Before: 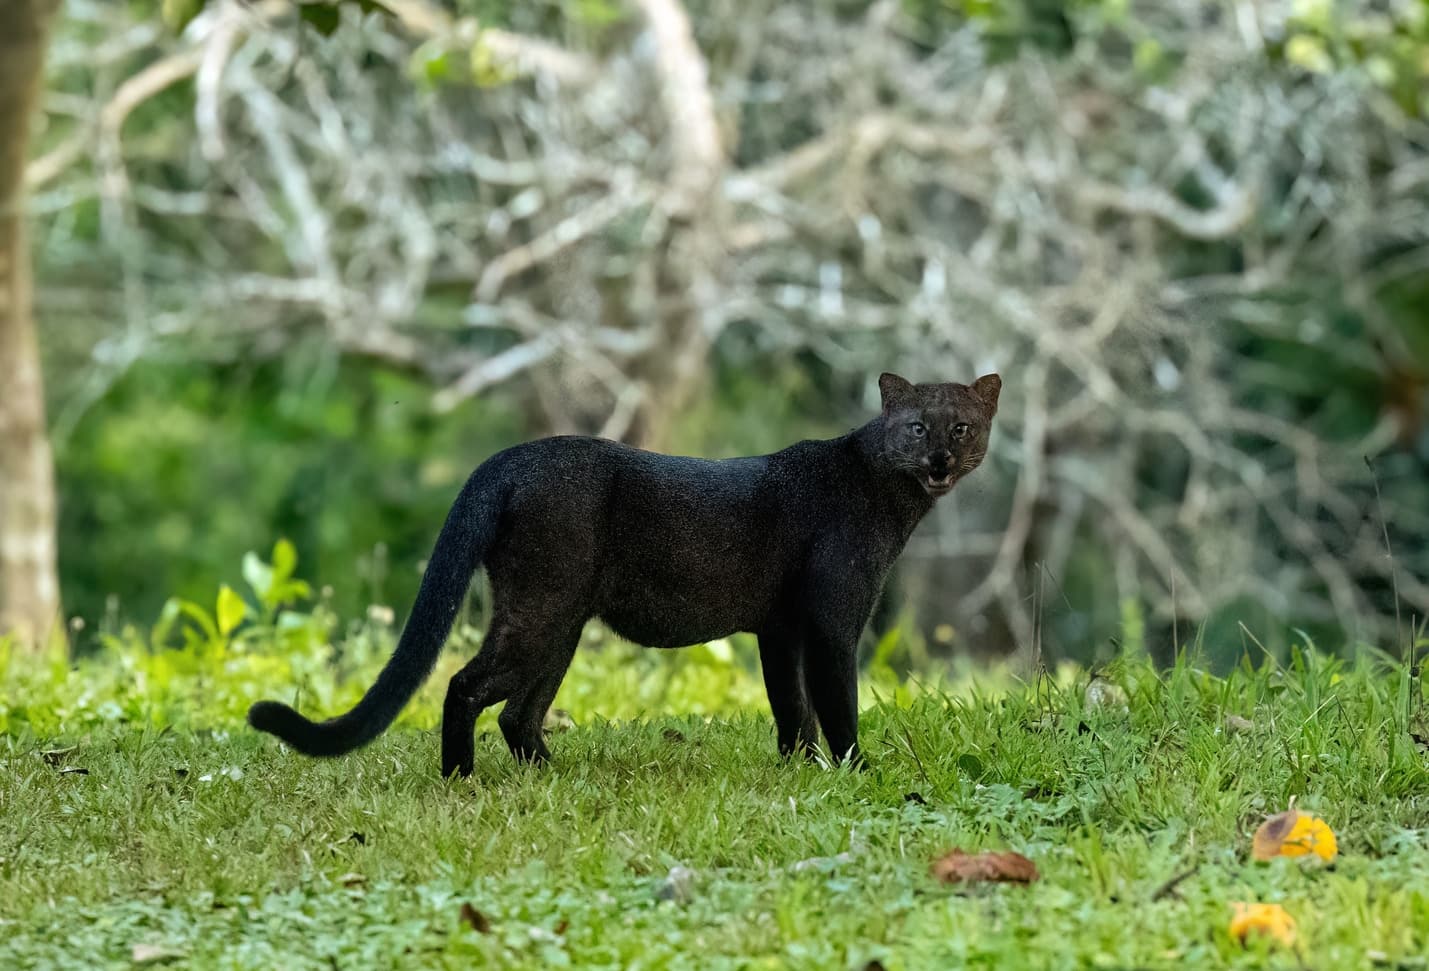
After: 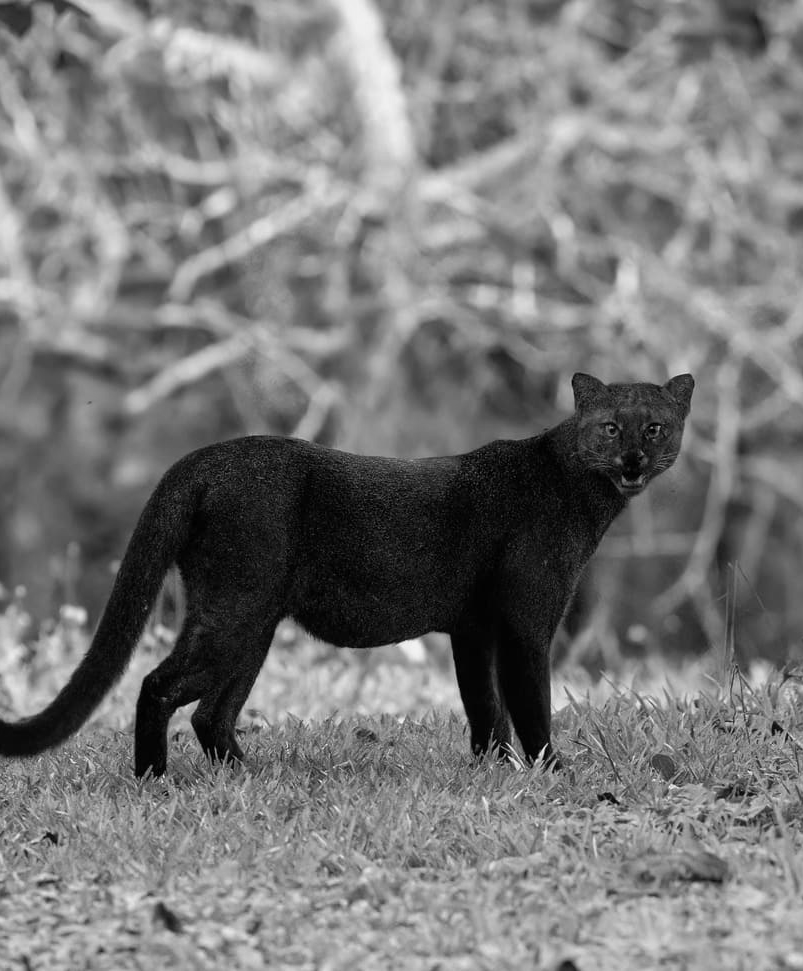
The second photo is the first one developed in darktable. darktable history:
monochrome: a -71.75, b 75.82
crop: left 21.496%, right 22.254%
